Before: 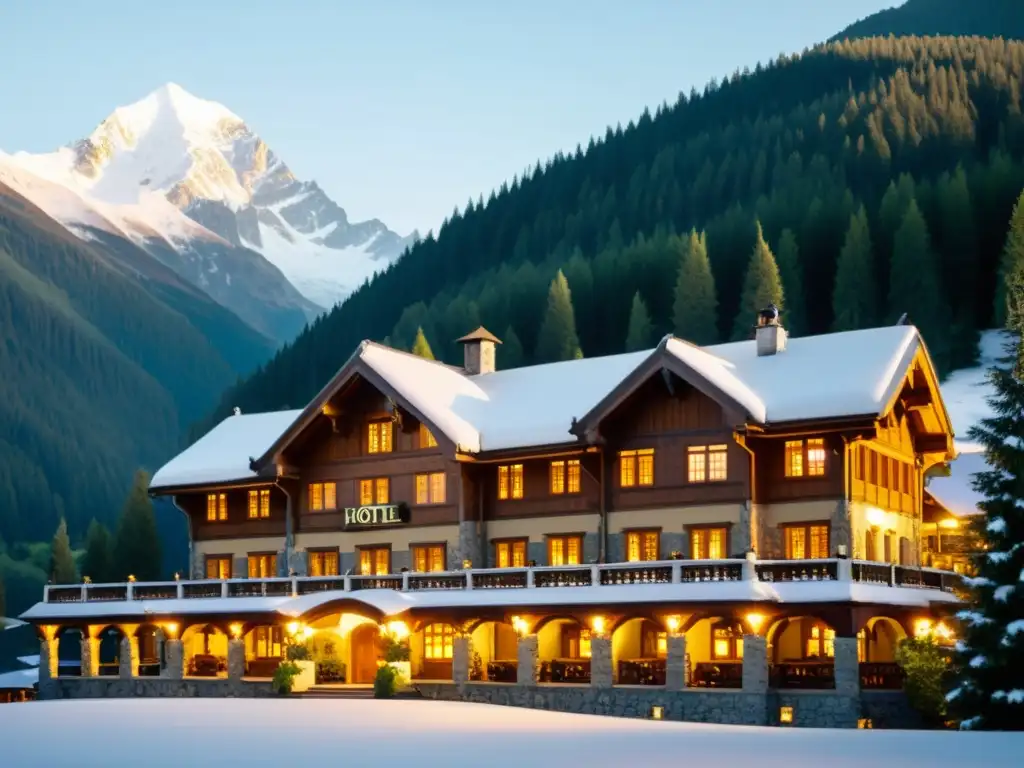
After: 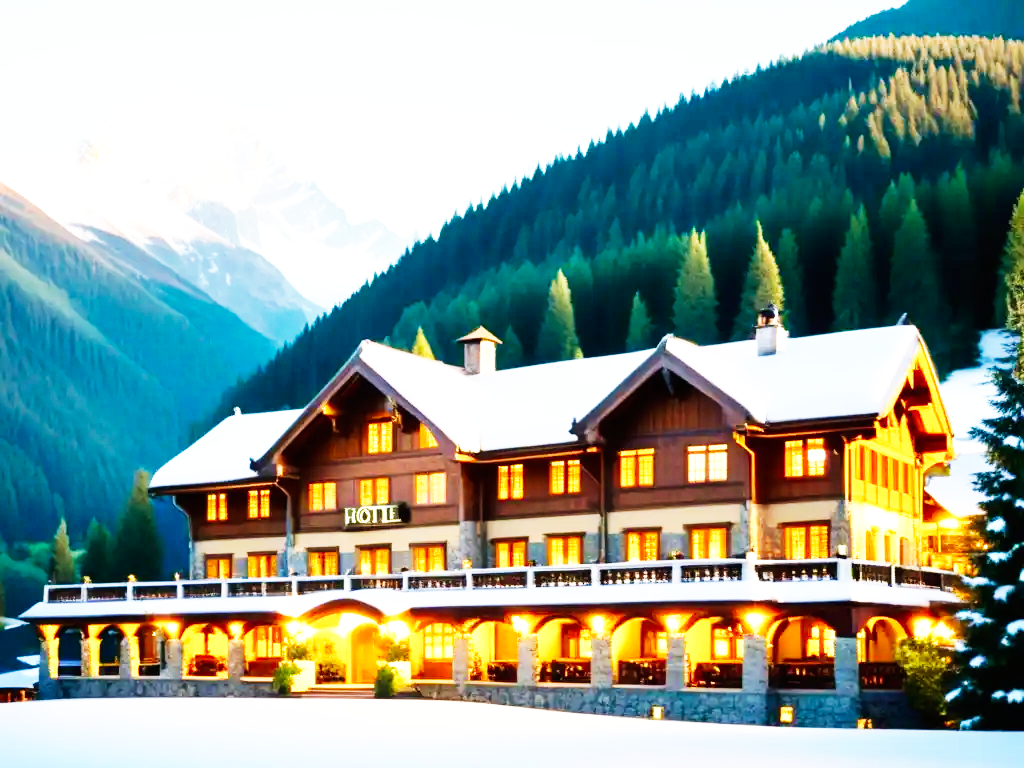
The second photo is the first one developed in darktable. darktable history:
exposure: exposure 0.6 EV, compensate highlight preservation false
tone equalizer: on, module defaults
base curve: curves: ch0 [(0, 0) (0.007, 0.004) (0.027, 0.03) (0.046, 0.07) (0.207, 0.54) (0.442, 0.872) (0.673, 0.972) (1, 1)], preserve colors none
velvia: on, module defaults
